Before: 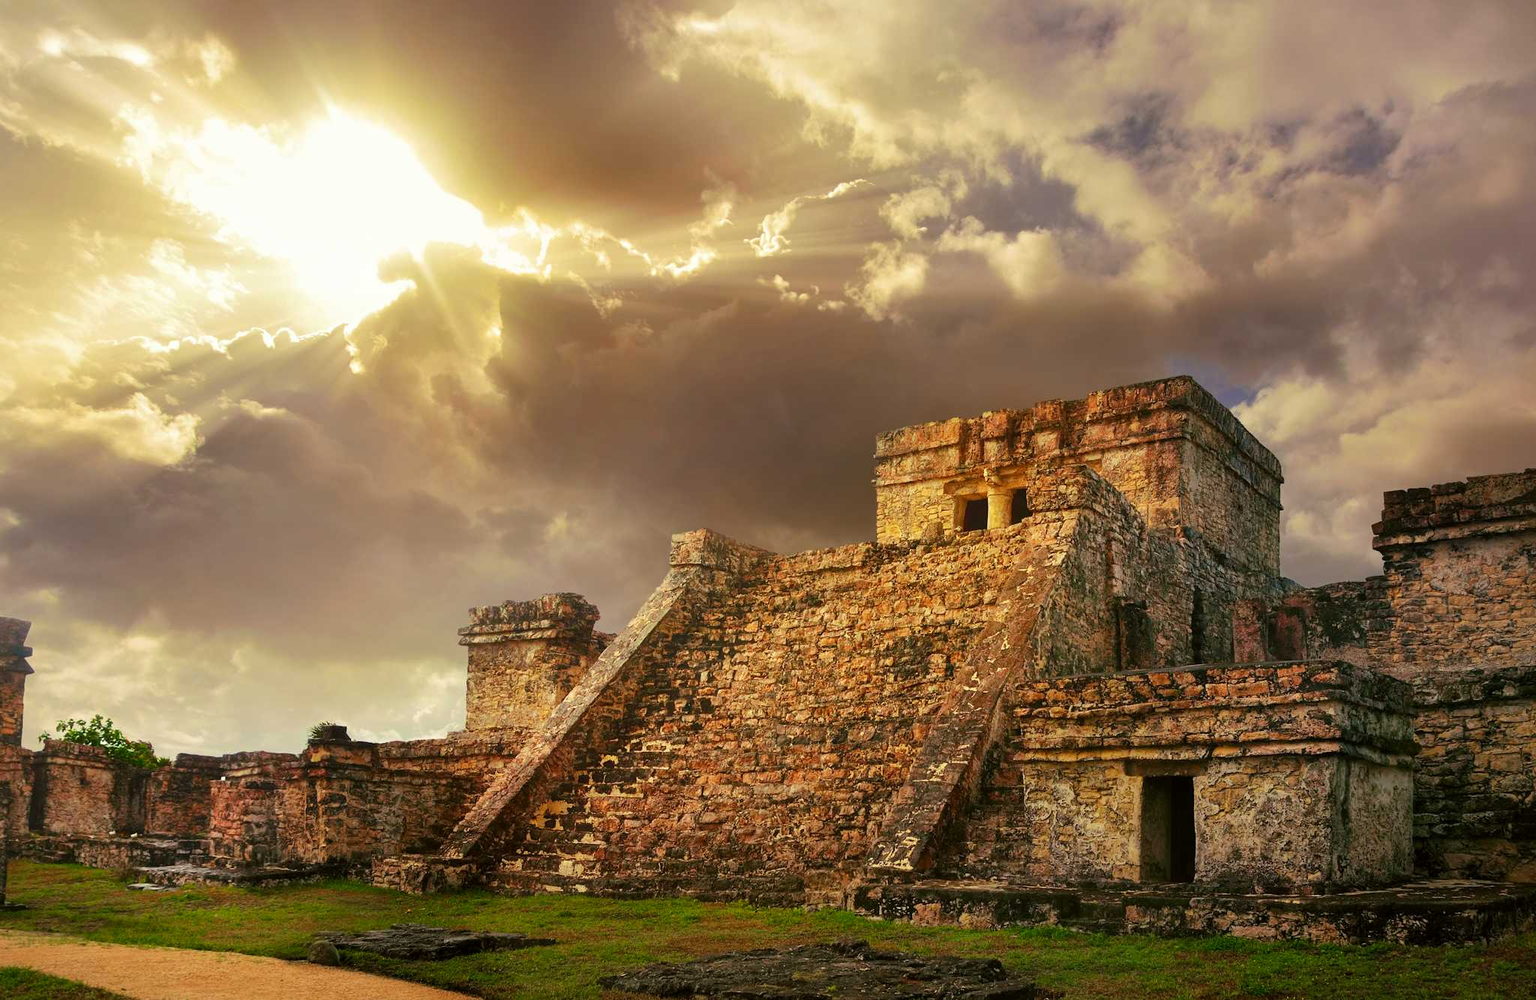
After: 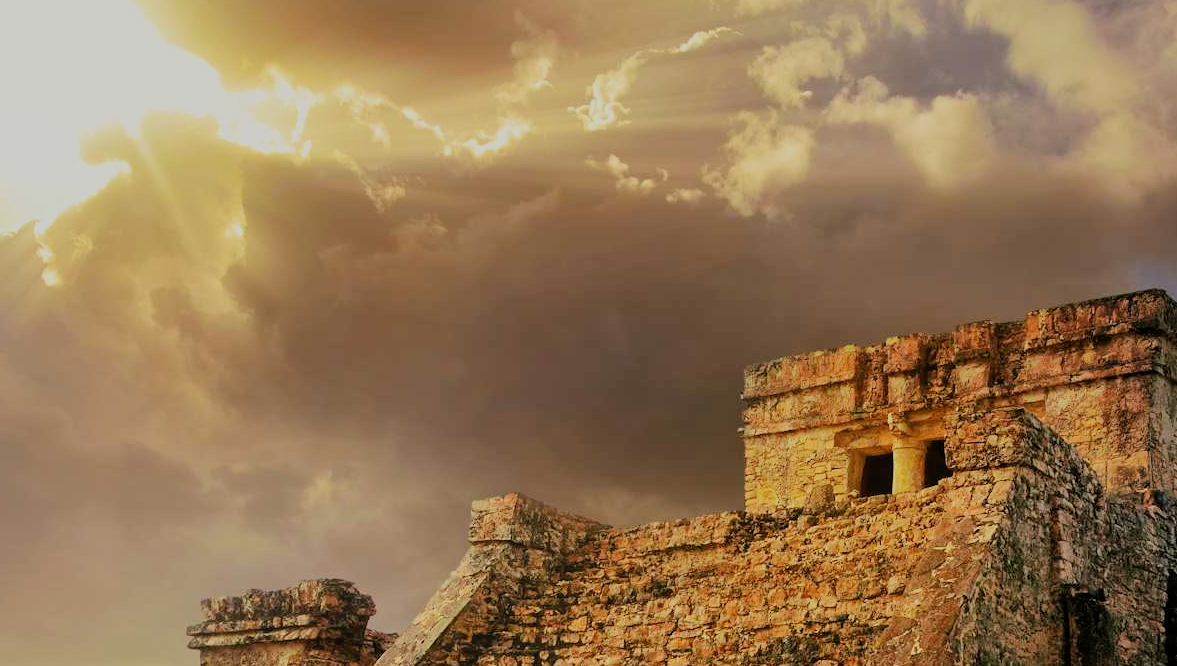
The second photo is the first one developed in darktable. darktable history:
crop: left 20.719%, top 15.905%, right 21.775%, bottom 34.161%
filmic rgb: black relative exposure -6.89 EV, white relative exposure 5.93 EV, threshold 2.96 EV, hardness 2.69, color science v6 (2022), enable highlight reconstruction true
